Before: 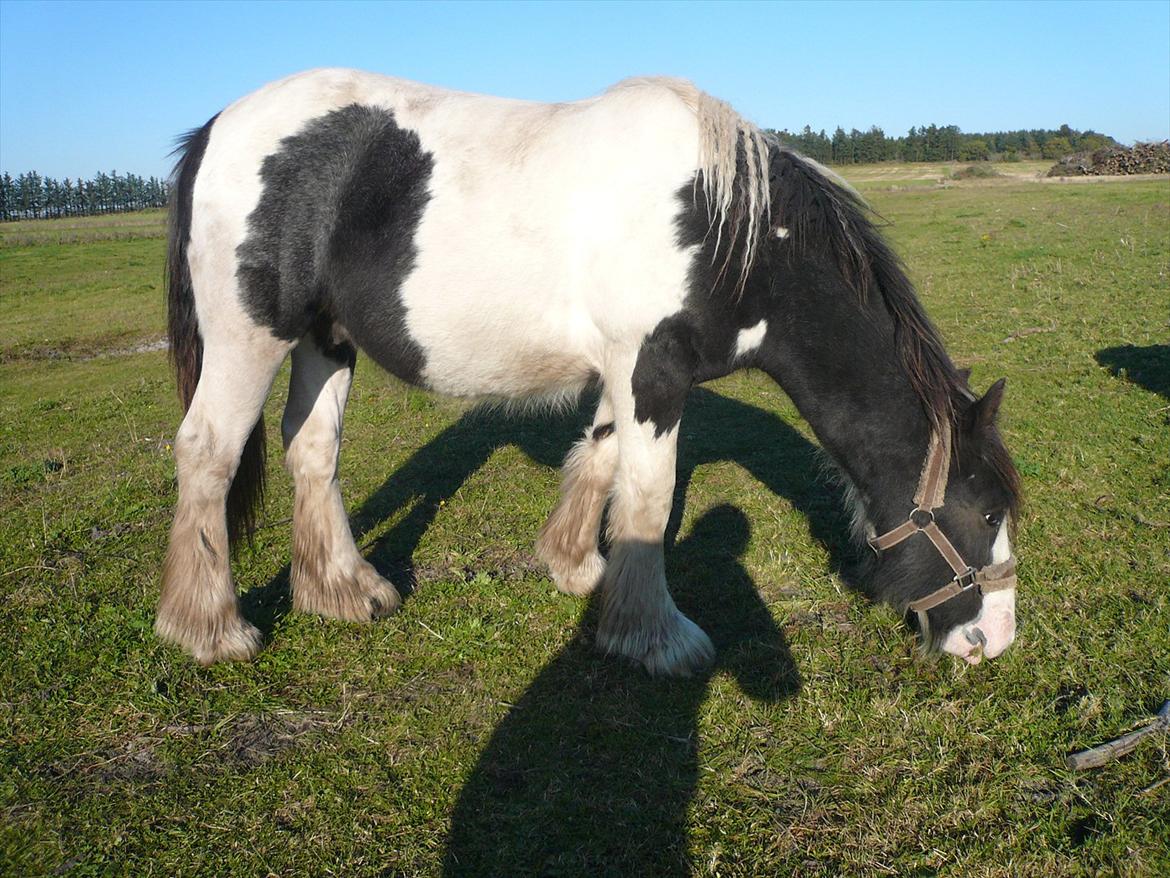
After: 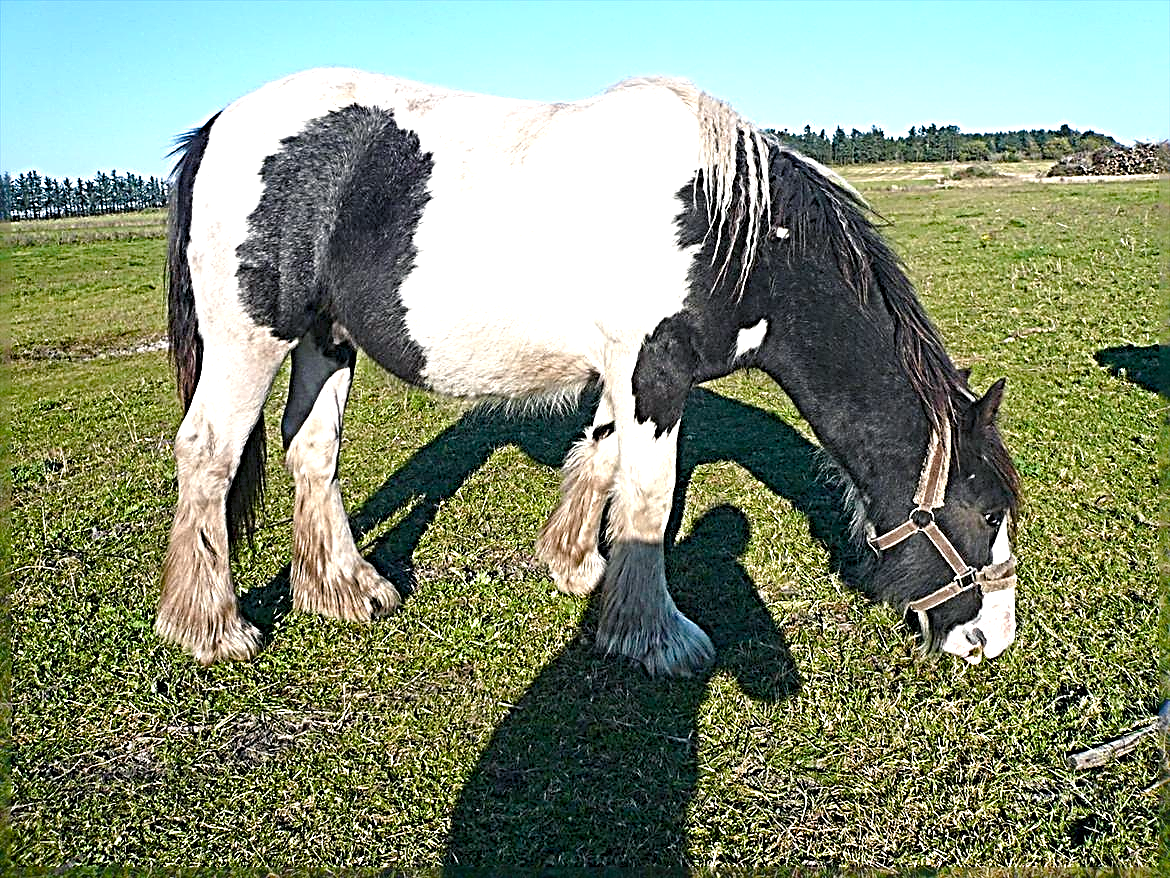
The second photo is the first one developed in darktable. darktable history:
exposure: exposure 0.561 EV, compensate exposure bias true, compensate highlight preservation false
sharpen: radius 4.032, amount 1.996
color balance rgb: power › chroma 0.982%, power › hue 256.44°, perceptual saturation grading › global saturation 27.55%, perceptual saturation grading › highlights -25.902%, perceptual saturation grading › shadows 26.15%
